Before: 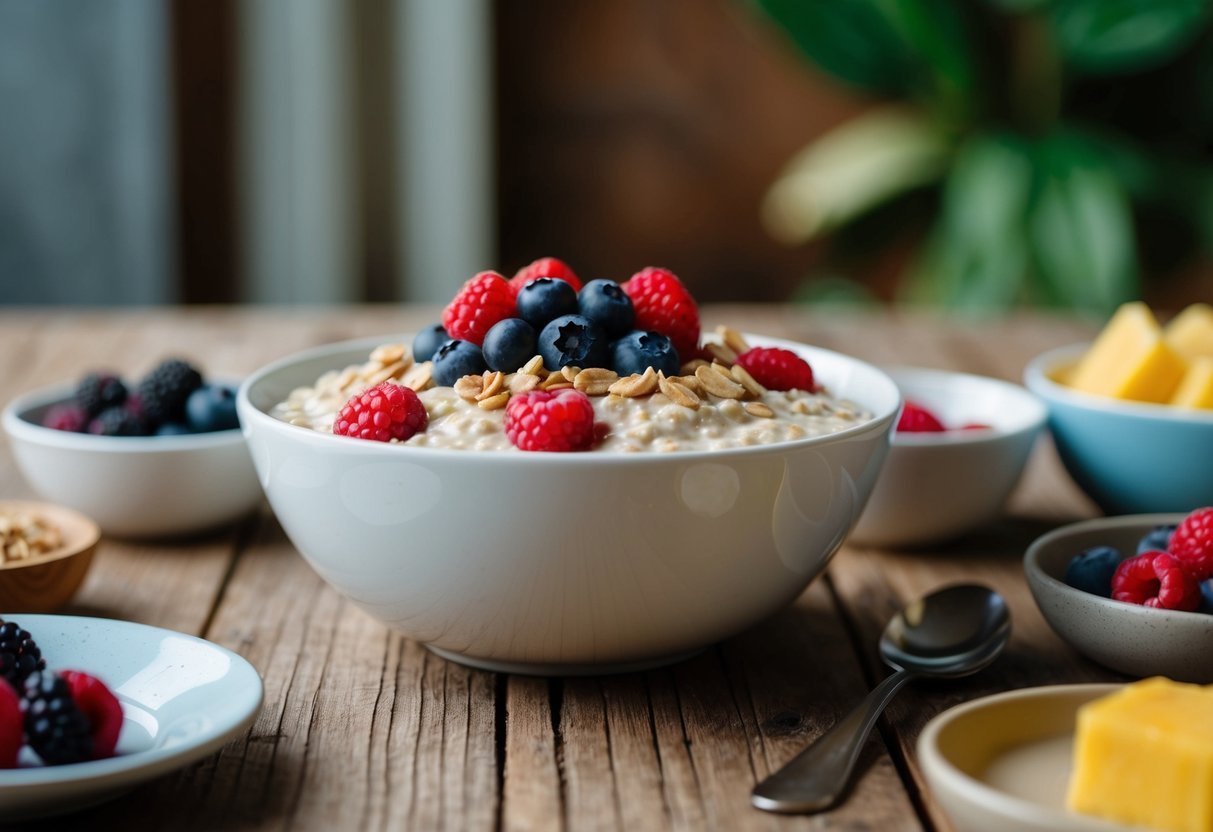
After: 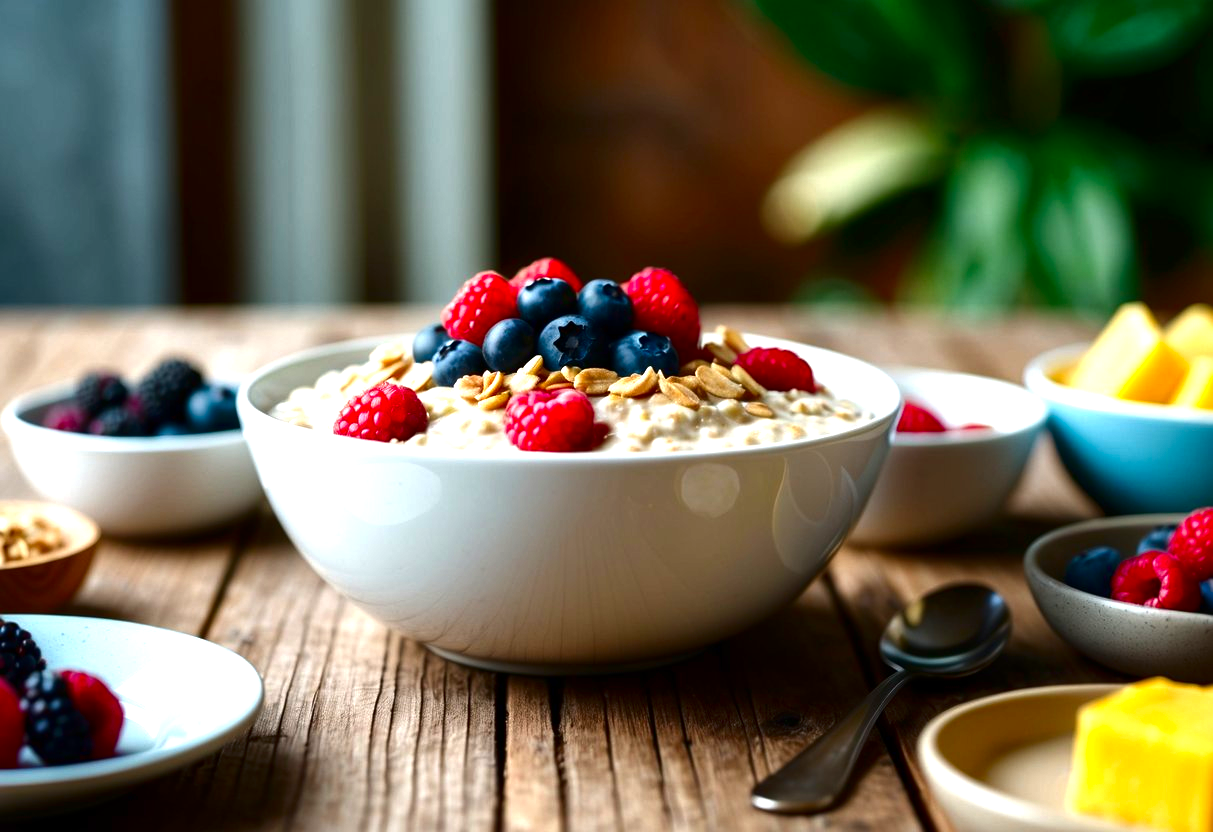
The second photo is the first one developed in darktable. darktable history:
contrast brightness saturation: brightness -0.246, saturation 0.196
exposure: exposure 1 EV, compensate highlight preservation false
